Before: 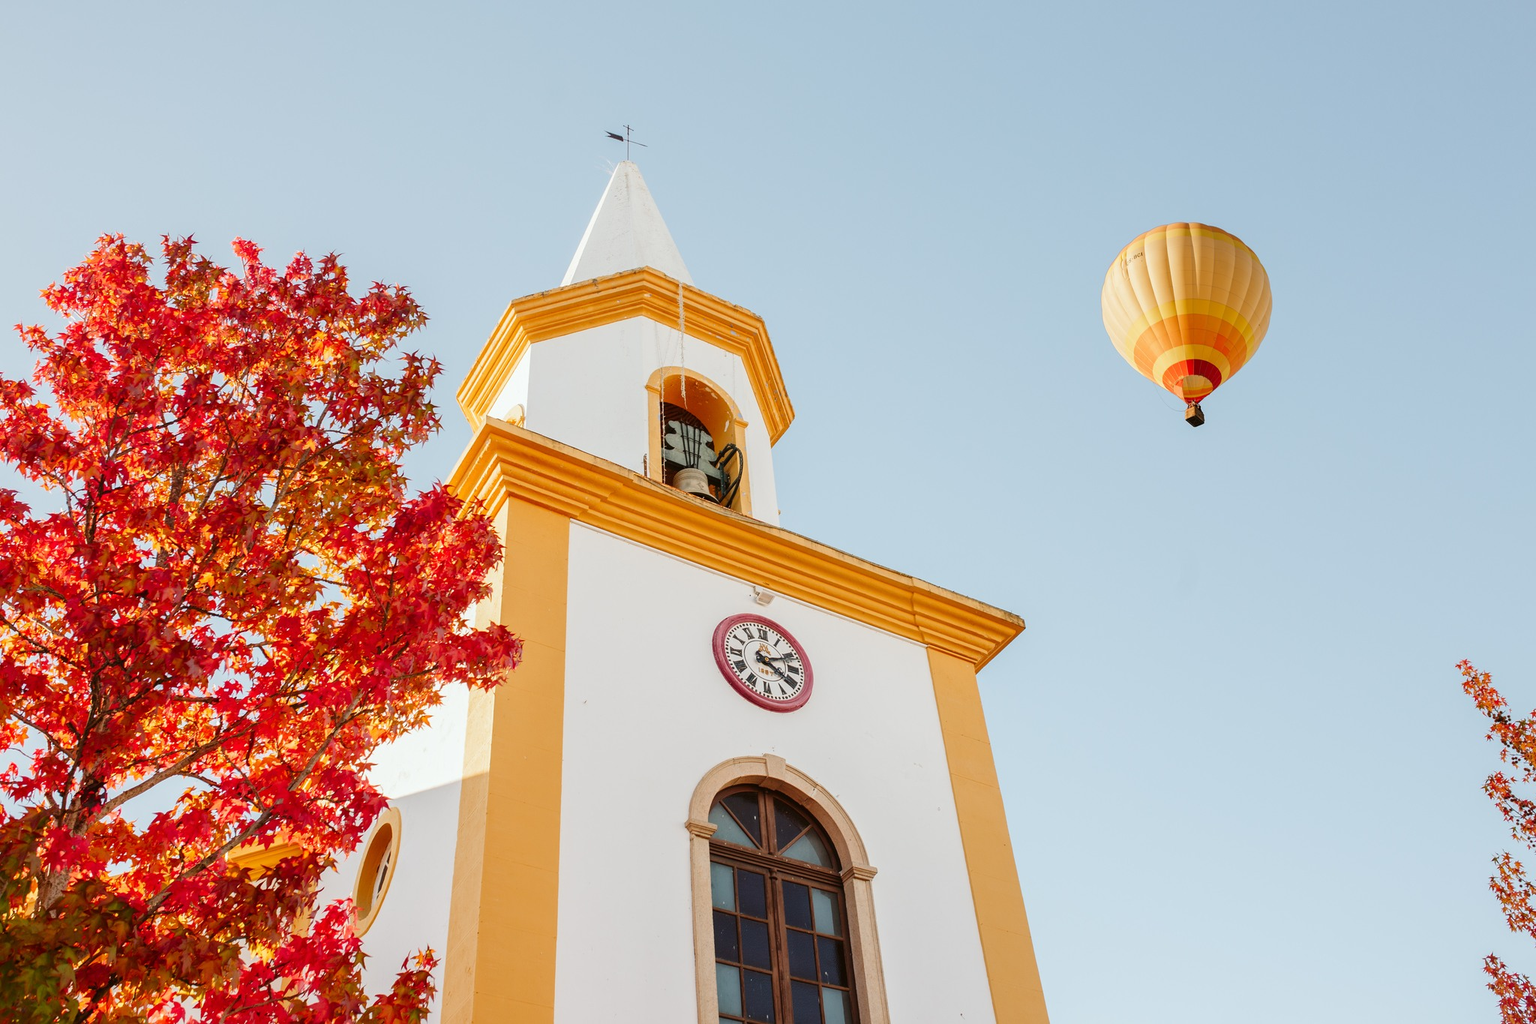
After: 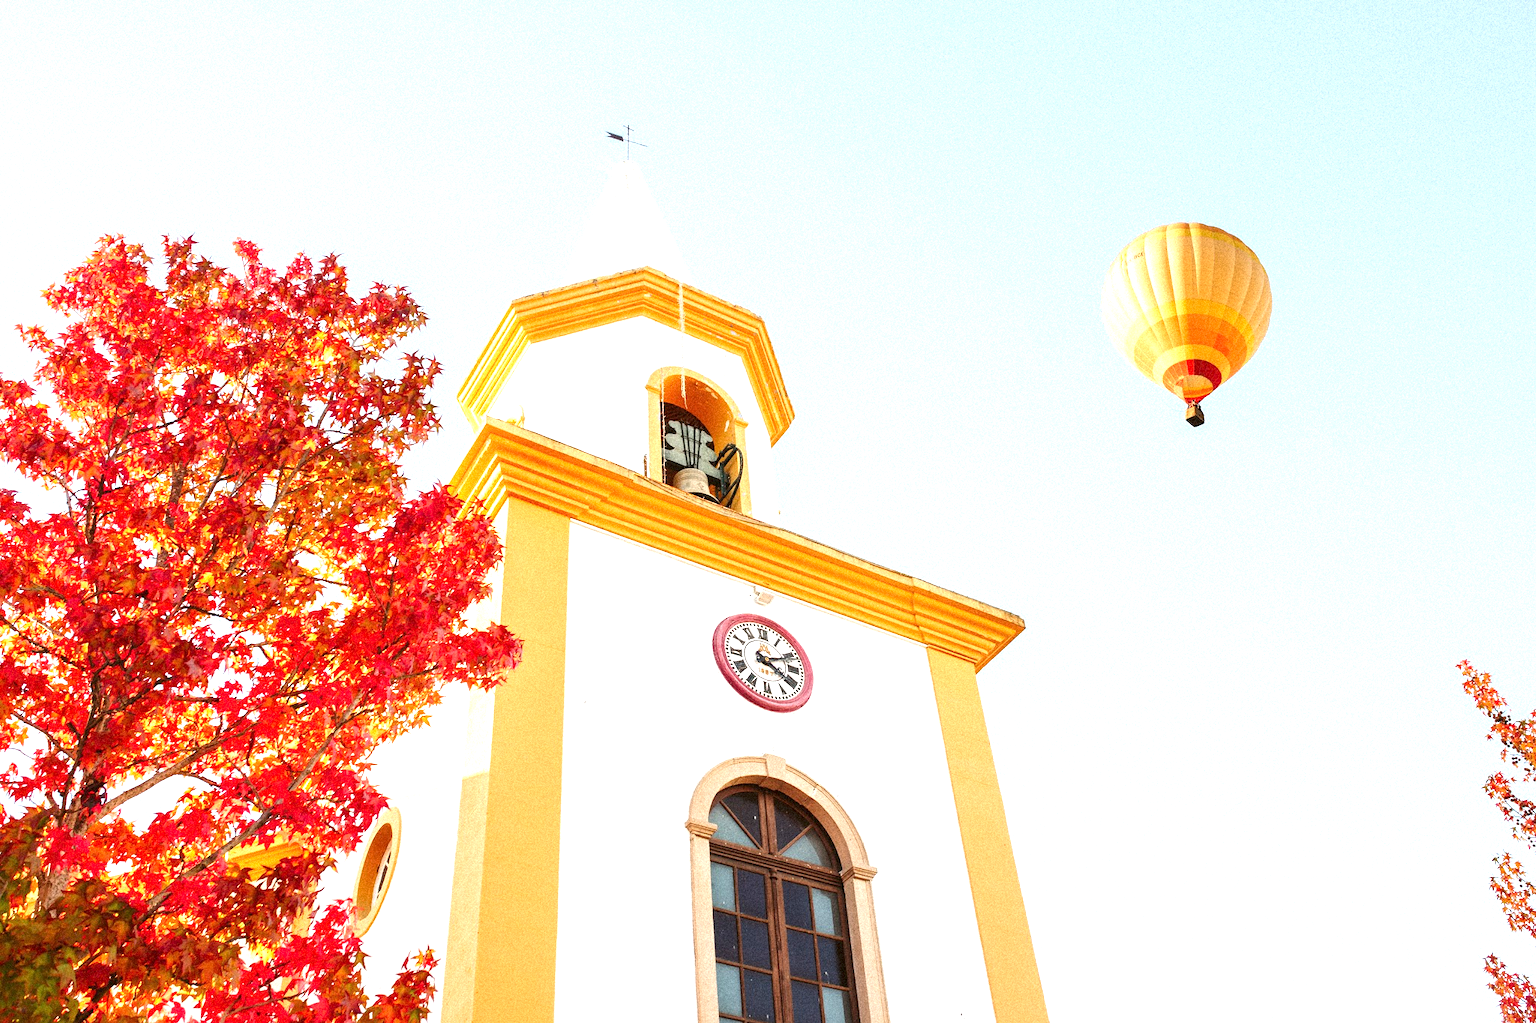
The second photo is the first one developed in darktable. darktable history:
grain: coarseness 9.38 ISO, strength 34.99%, mid-tones bias 0%
exposure: exposure 1 EV, compensate highlight preservation false
contrast brightness saturation: contrast 0.05
